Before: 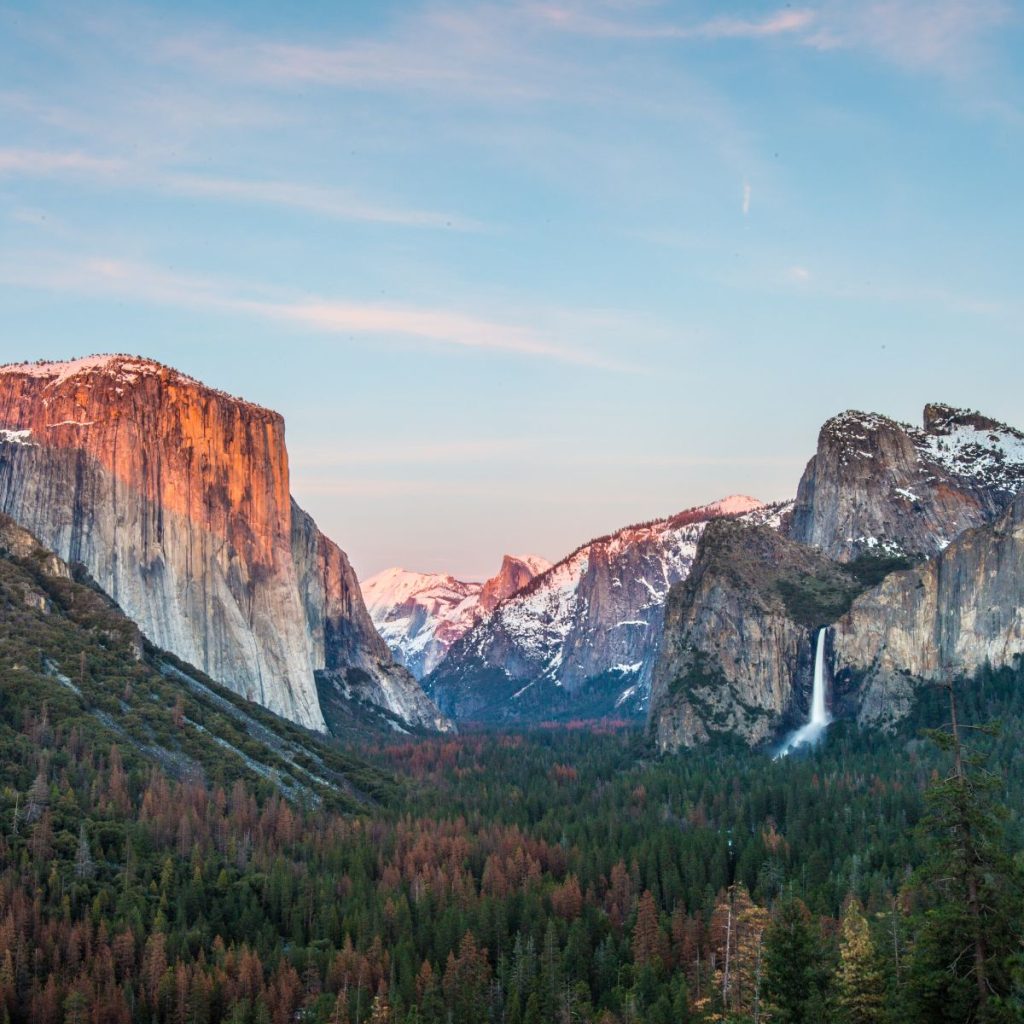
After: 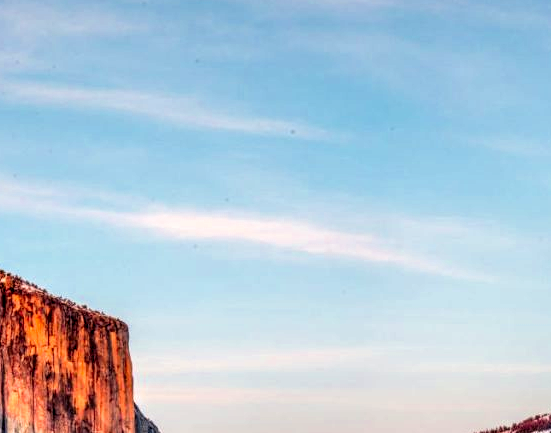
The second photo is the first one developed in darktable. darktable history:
local contrast: highlights 19%, detail 186%
crop: left 15.306%, top 9.065%, right 30.789%, bottom 48.638%
color zones: curves: ch0 [(0, 0.613) (0.01, 0.613) (0.245, 0.448) (0.498, 0.529) (0.642, 0.665) (0.879, 0.777) (0.99, 0.613)]; ch1 [(0, 0) (0.143, 0) (0.286, 0) (0.429, 0) (0.571, 0) (0.714, 0) (0.857, 0)], mix -138.01%
rgb levels: levels [[0.029, 0.461, 0.922], [0, 0.5, 1], [0, 0.5, 1]]
